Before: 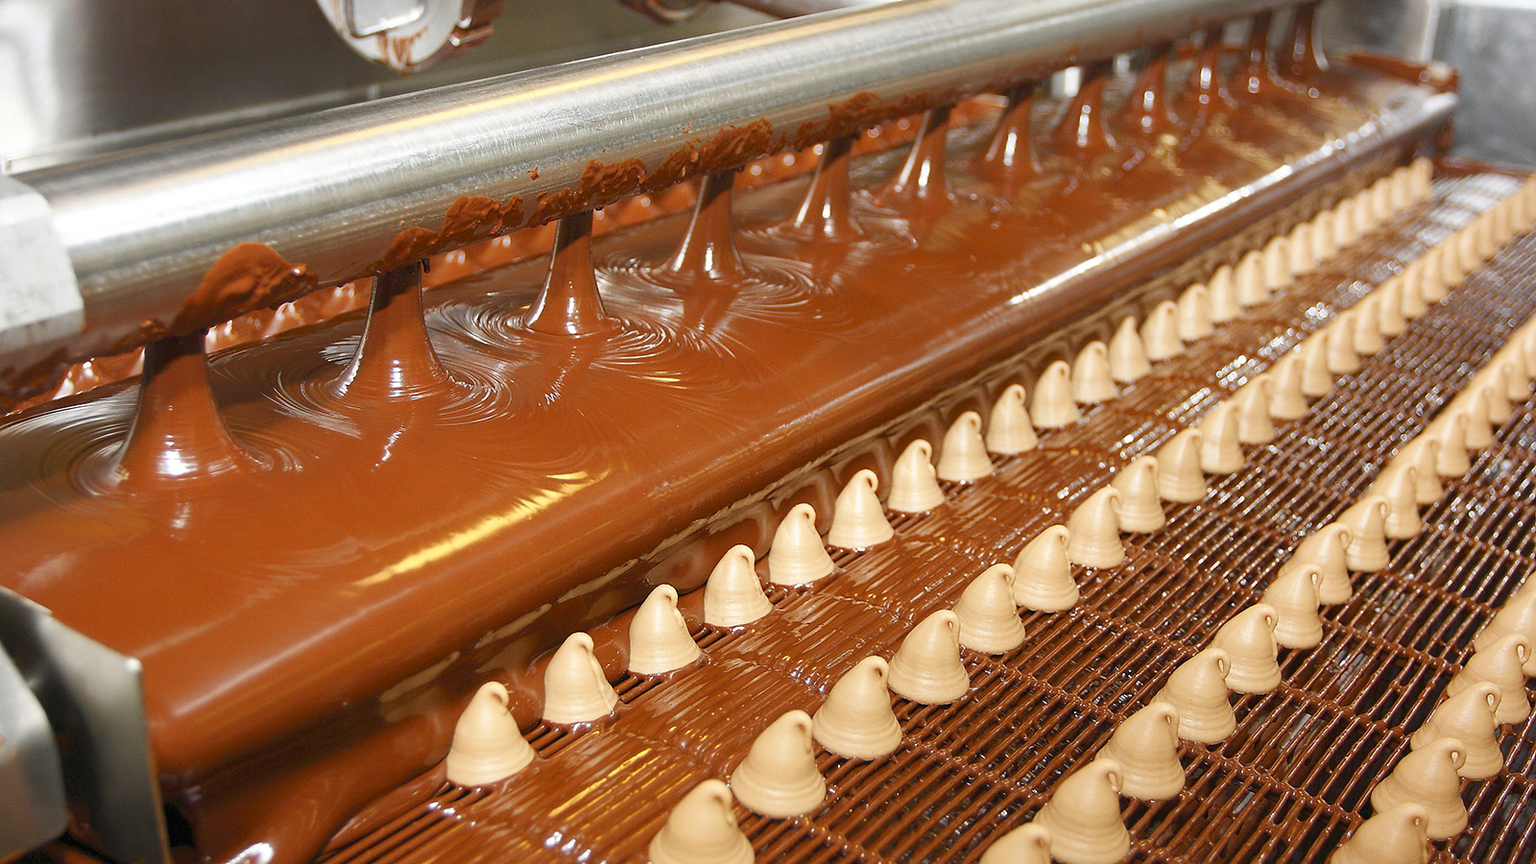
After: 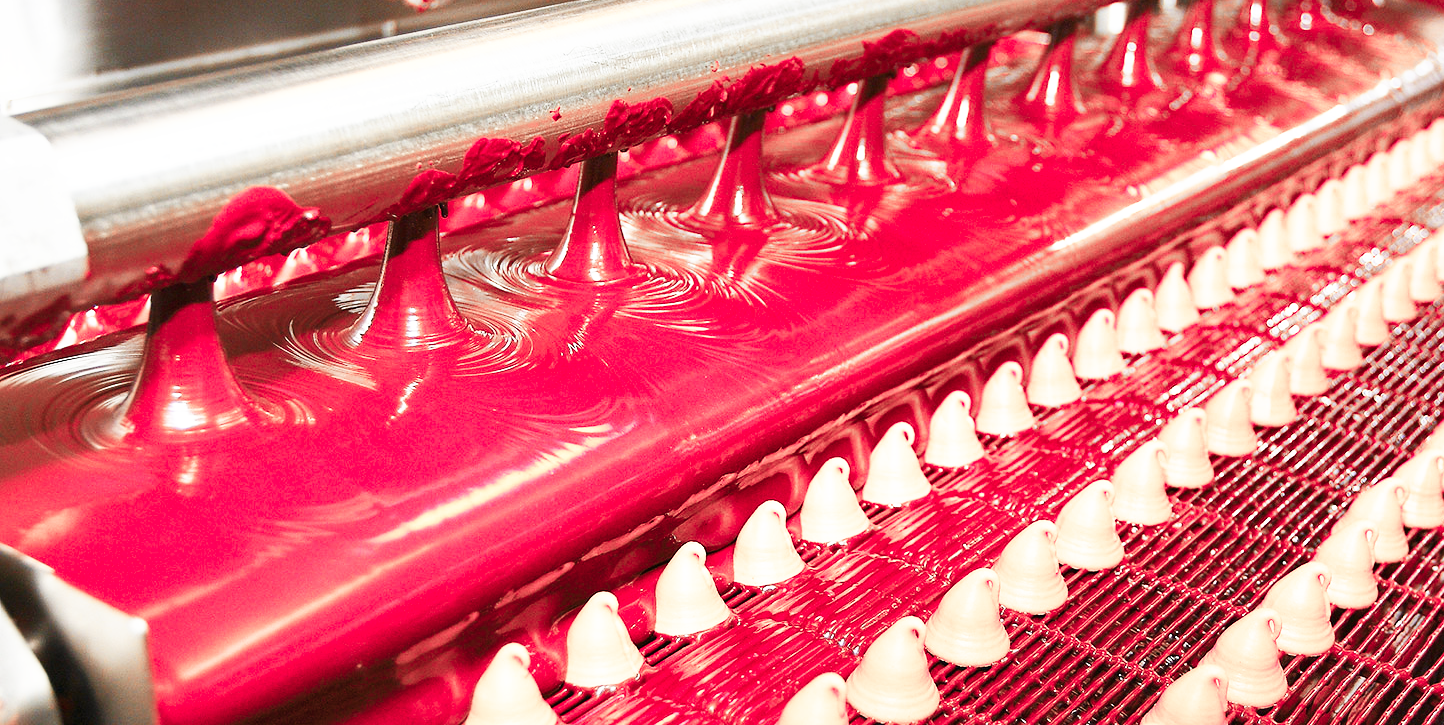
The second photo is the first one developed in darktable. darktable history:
crop: top 7.49%, right 9.717%, bottom 11.943%
base curve: curves: ch0 [(0, 0) (0.007, 0.004) (0.027, 0.03) (0.046, 0.07) (0.207, 0.54) (0.442, 0.872) (0.673, 0.972) (1, 1)], preserve colors none
shadows and highlights: soften with gaussian
color zones: curves: ch2 [(0, 0.488) (0.143, 0.417) (0.286, 0.212) (0.429, 0.179) (0.571, 0.154) (0.714, 0.415) (0.857, 0.495) (1, 0.488)]
